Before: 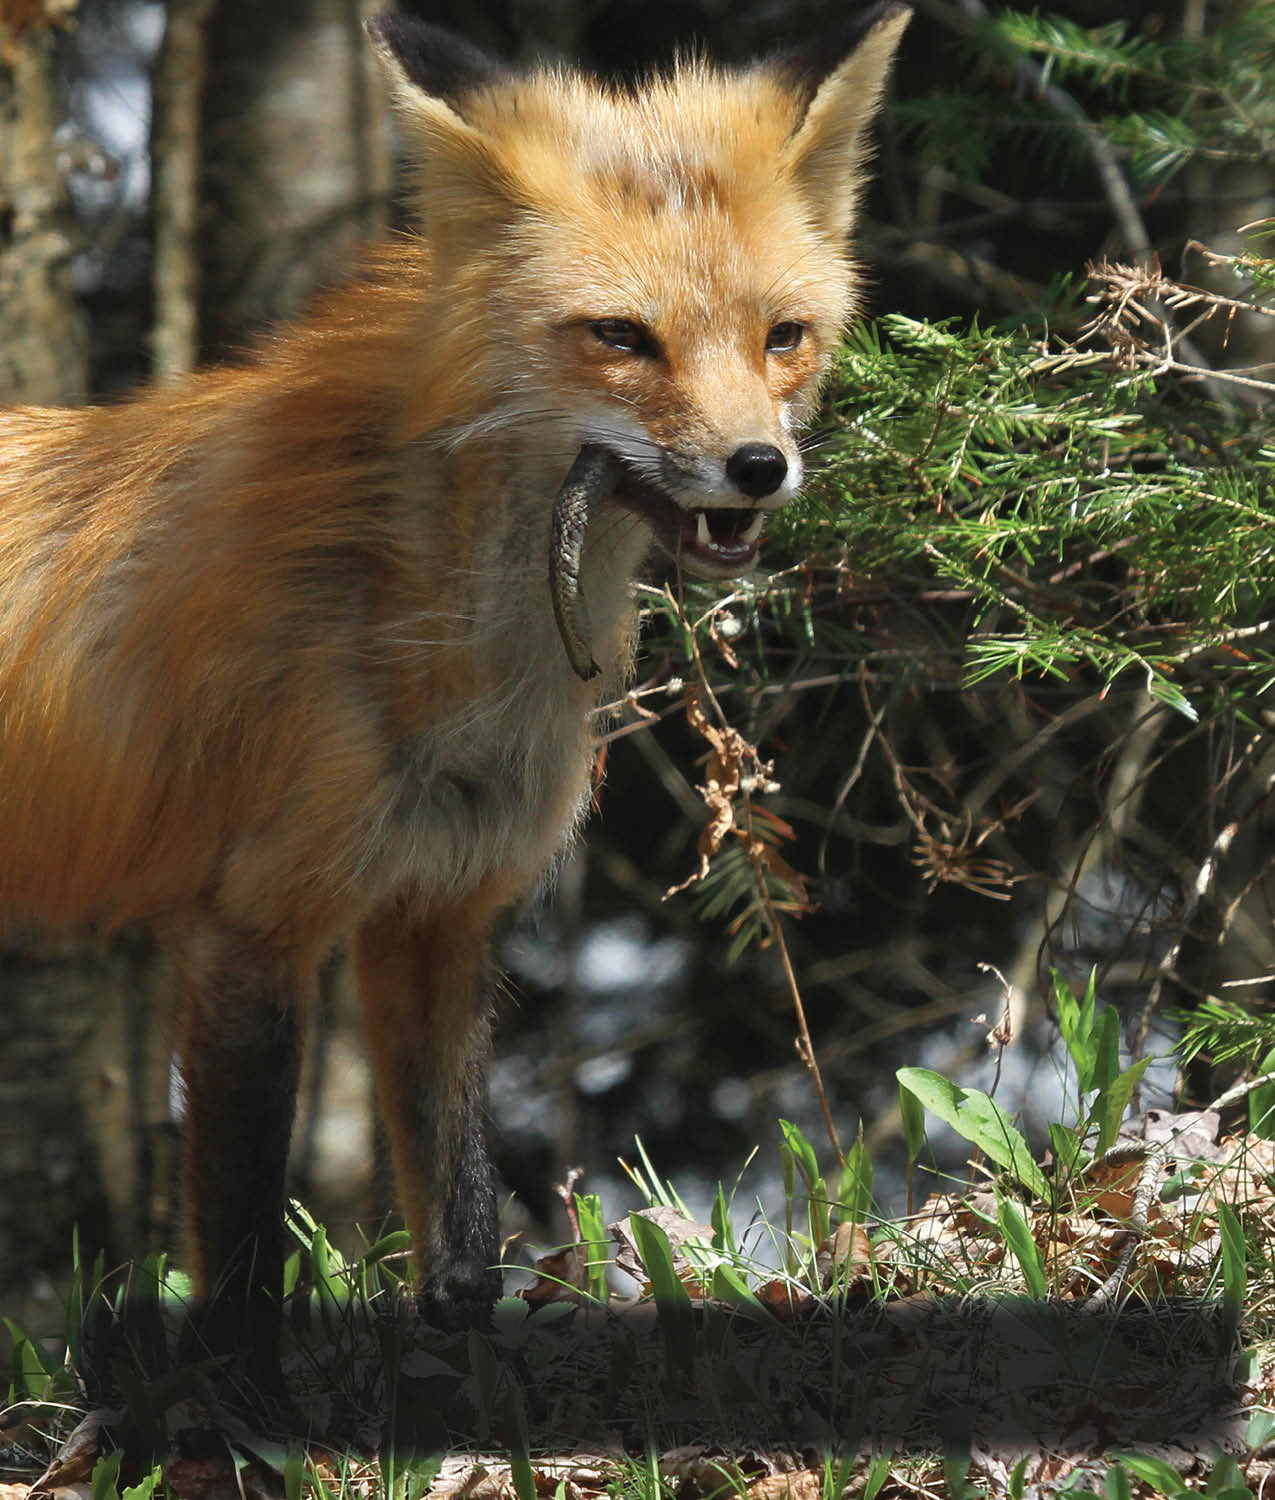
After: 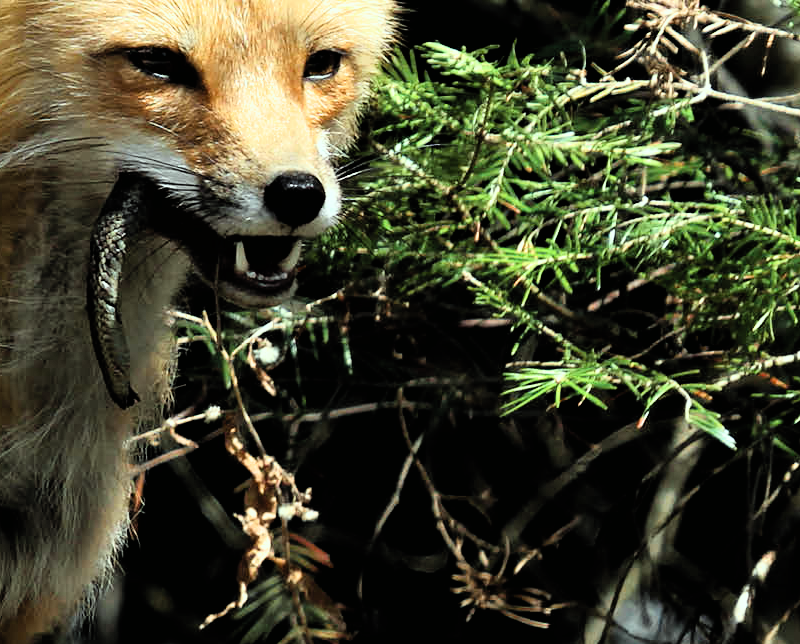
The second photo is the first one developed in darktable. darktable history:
color correction: highlights a* -6.87, highlights b* 0.872
crop: left 36.304%, top 18.155%, right 0.574%, bottom 38.899%
contrast brightness saturation: contrast 0.2, brightness 0.157, saturation 0.216
filmic rgb: black relative exposure -3.64 EV, white relative exposure 2.44 EV, hardness 3.29
